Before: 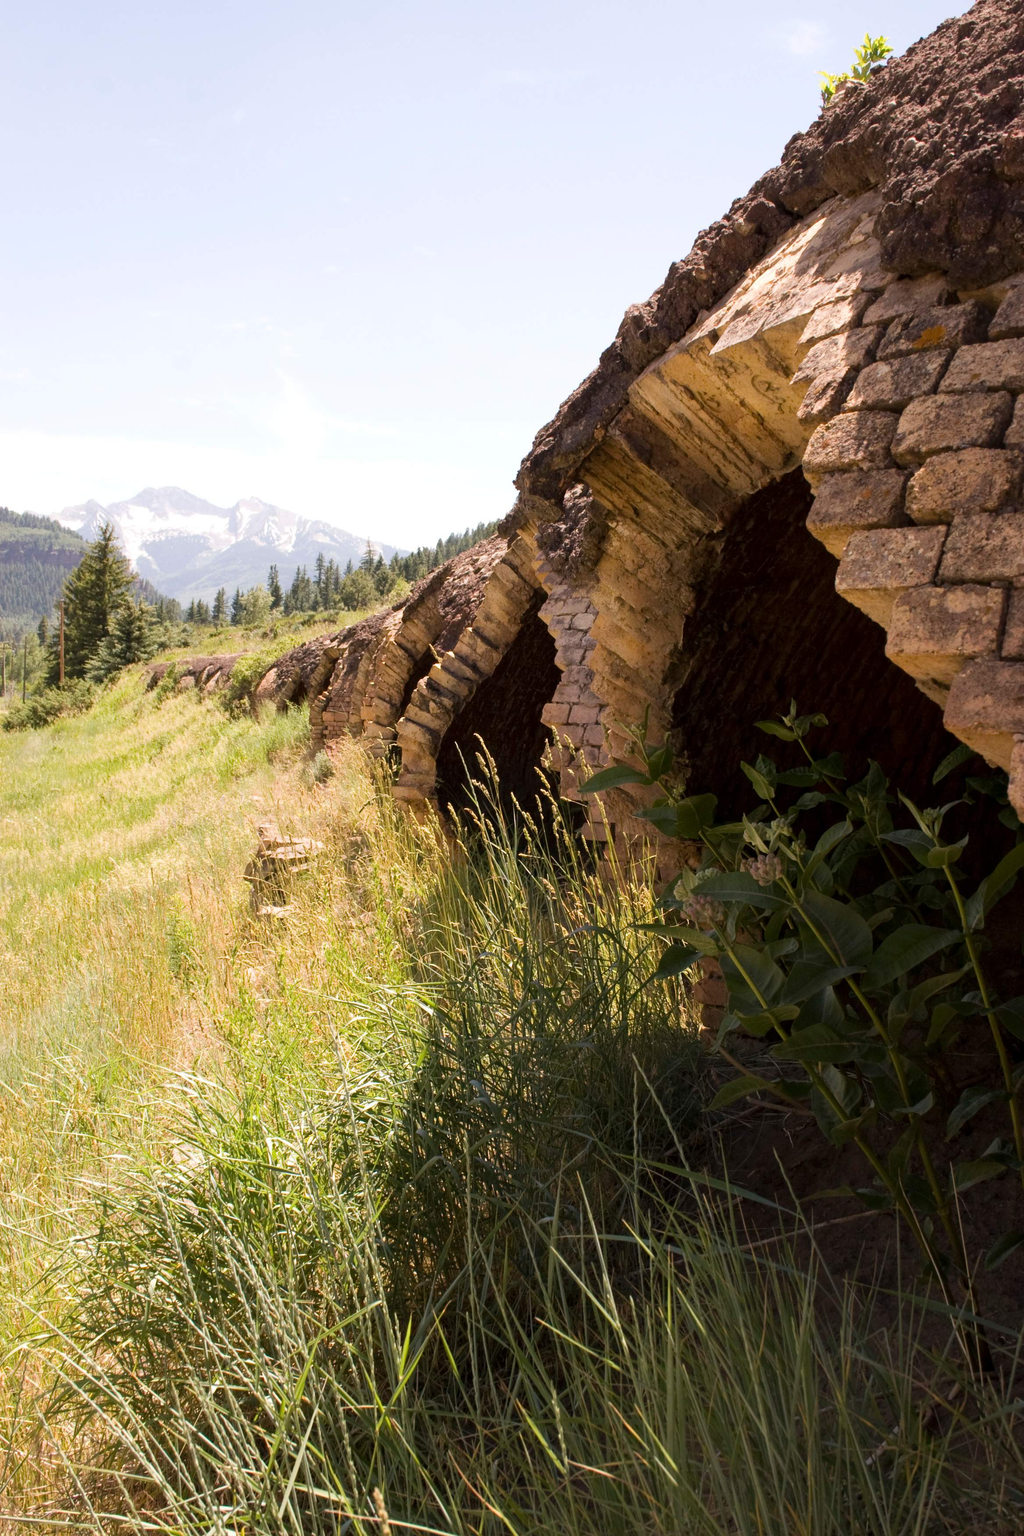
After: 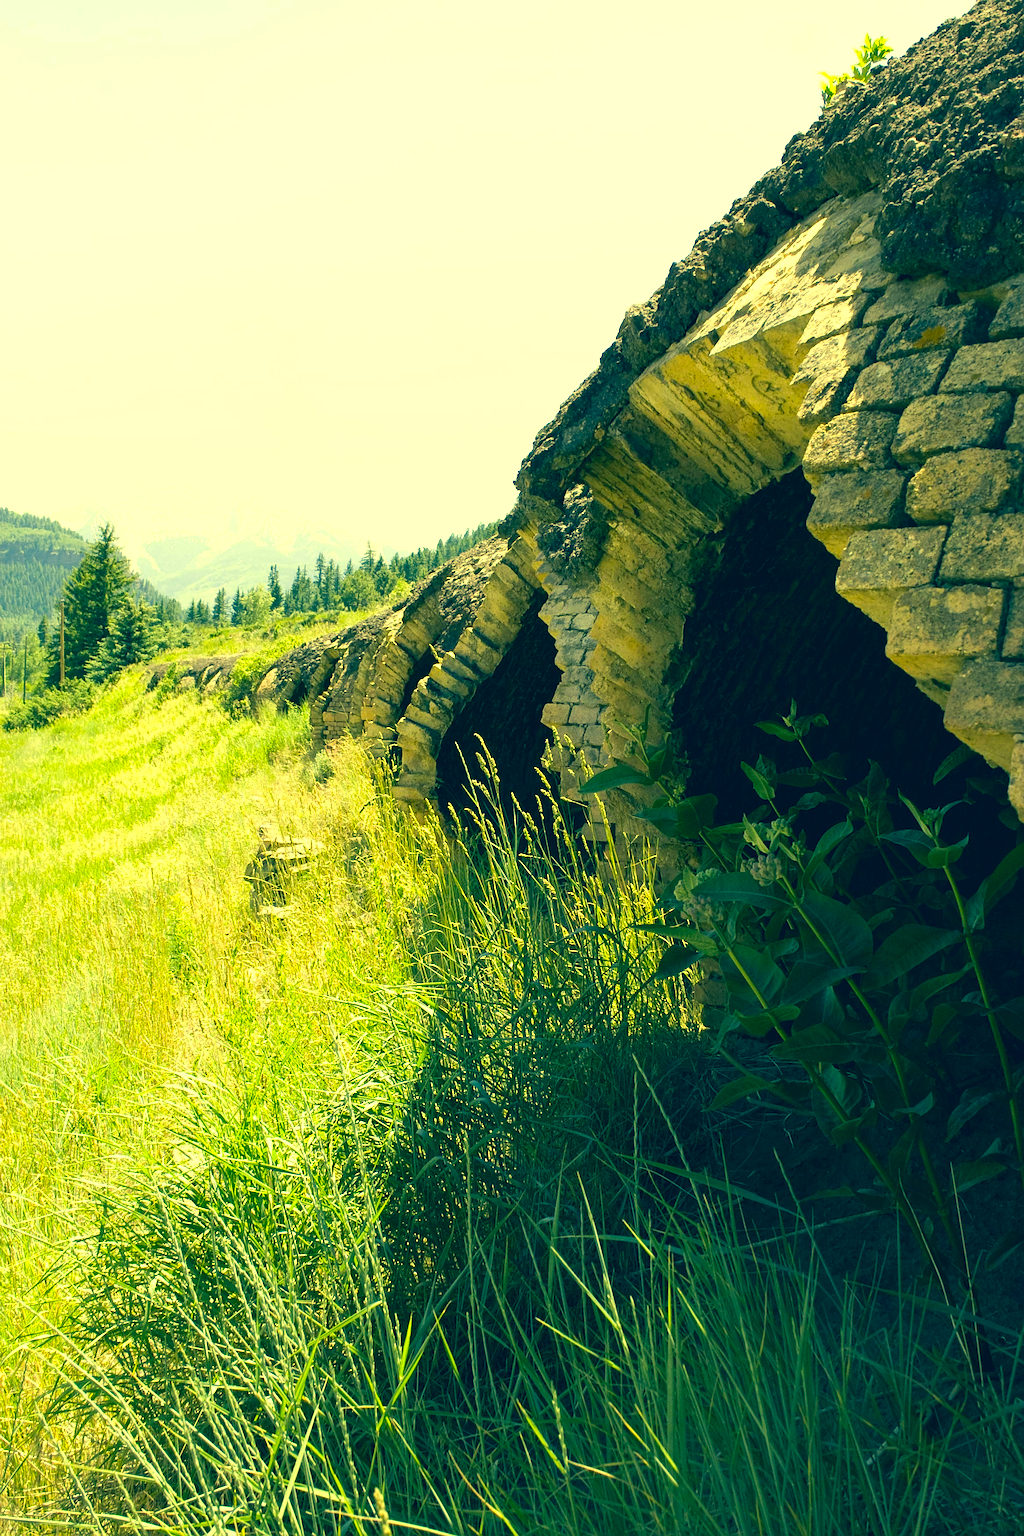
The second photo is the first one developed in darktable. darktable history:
exposure: black level correction 0.001, exposure 0.5 EV, compensate exposure bias true, compensate highlight preservation false
sharpen: on, module defaults
color correction: highlights a* -15.58, highlights b* 40, shadows a* -40, shadows b* -26.18
